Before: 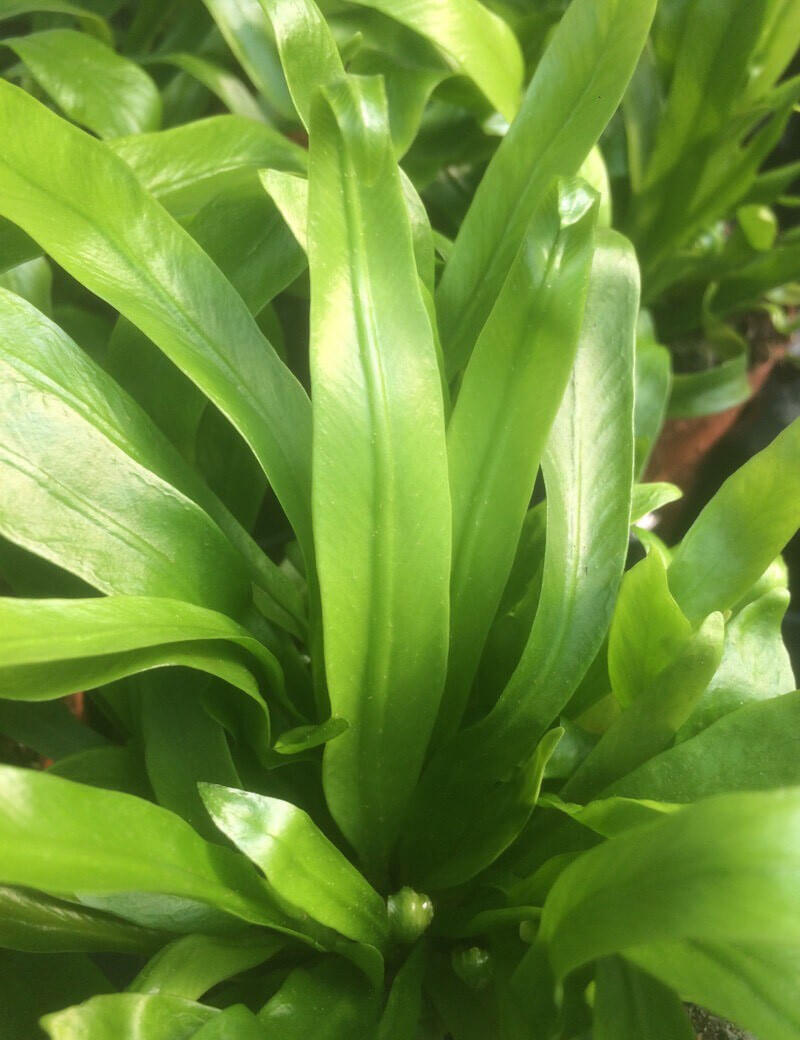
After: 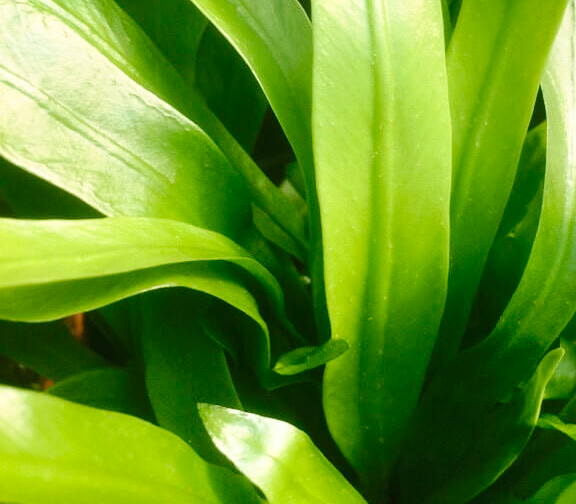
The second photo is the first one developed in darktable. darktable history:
crop: top 36.498%, right 27.964%, bottom 14.995%
tone curve: curves: ch0 [(0, 0) (0.003, 0.003) (0.011, 0.005) (0.025, 0.008) (0.044, 0.012) (0.069, 0.02) (0.1, 0.031) (0.136, 0.047) (0.177, 0.088) (0.224, 0.141) (0.277, 0.222) (0.335, 0.32) (0.399, 0.422) (0.468, 0.523) (0.543, 0.623) (0.623, 0.716) (0.709, 0.796) (0.801, 0.88) (0.898, 0.958) (1, 1)], preserve colors none
exposure: compensate highlight preservation false
shadows and highlights: low approximation 0.01, soften with gaussian
white balance: red 1, blue 1
